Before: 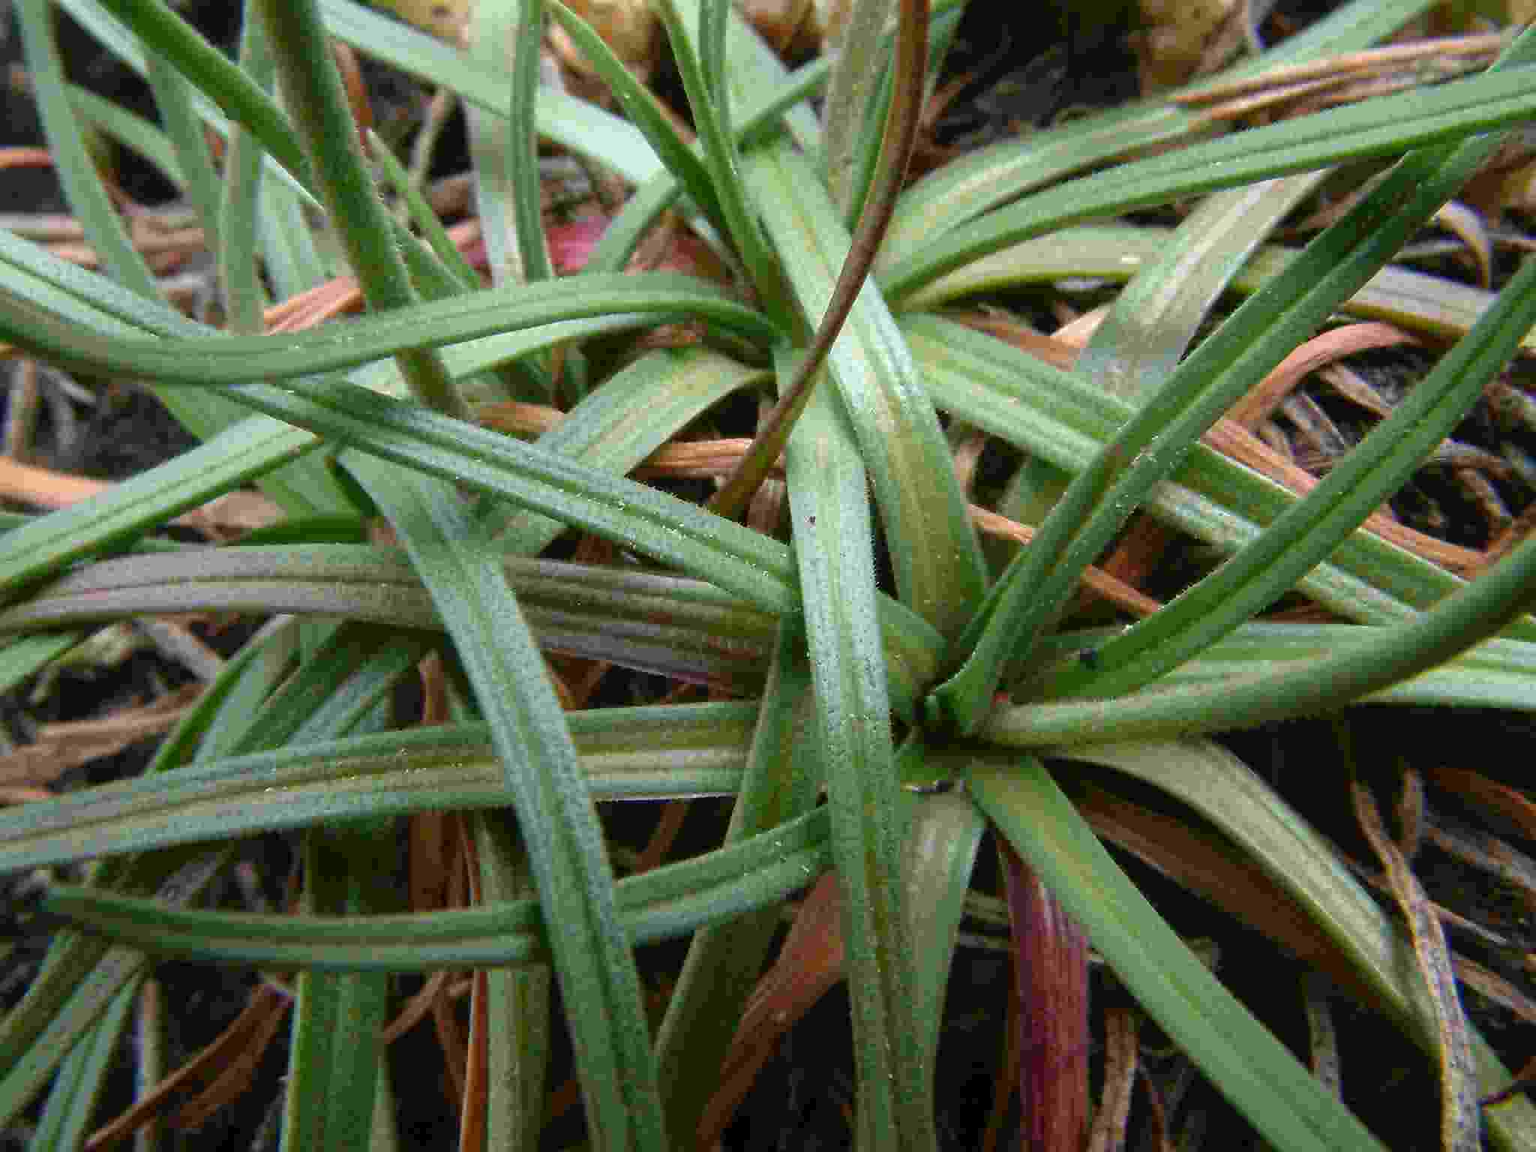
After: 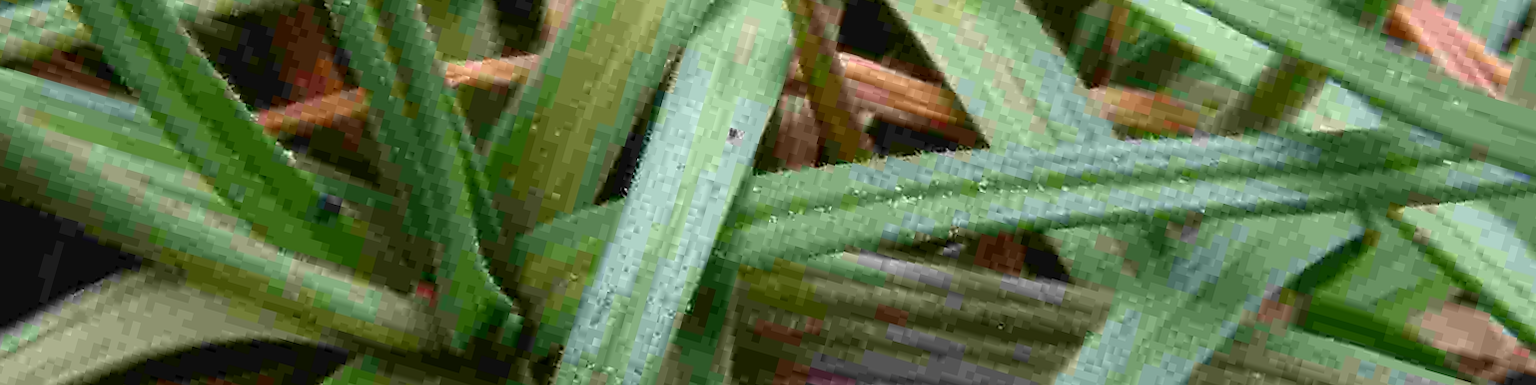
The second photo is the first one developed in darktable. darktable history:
color contrast: green-magenta contrast 1.1, blue-yellow contrast 1.1, unbound 0
crop and rotate: angle 16.12°, top 30.835%, bottom 35.653%
